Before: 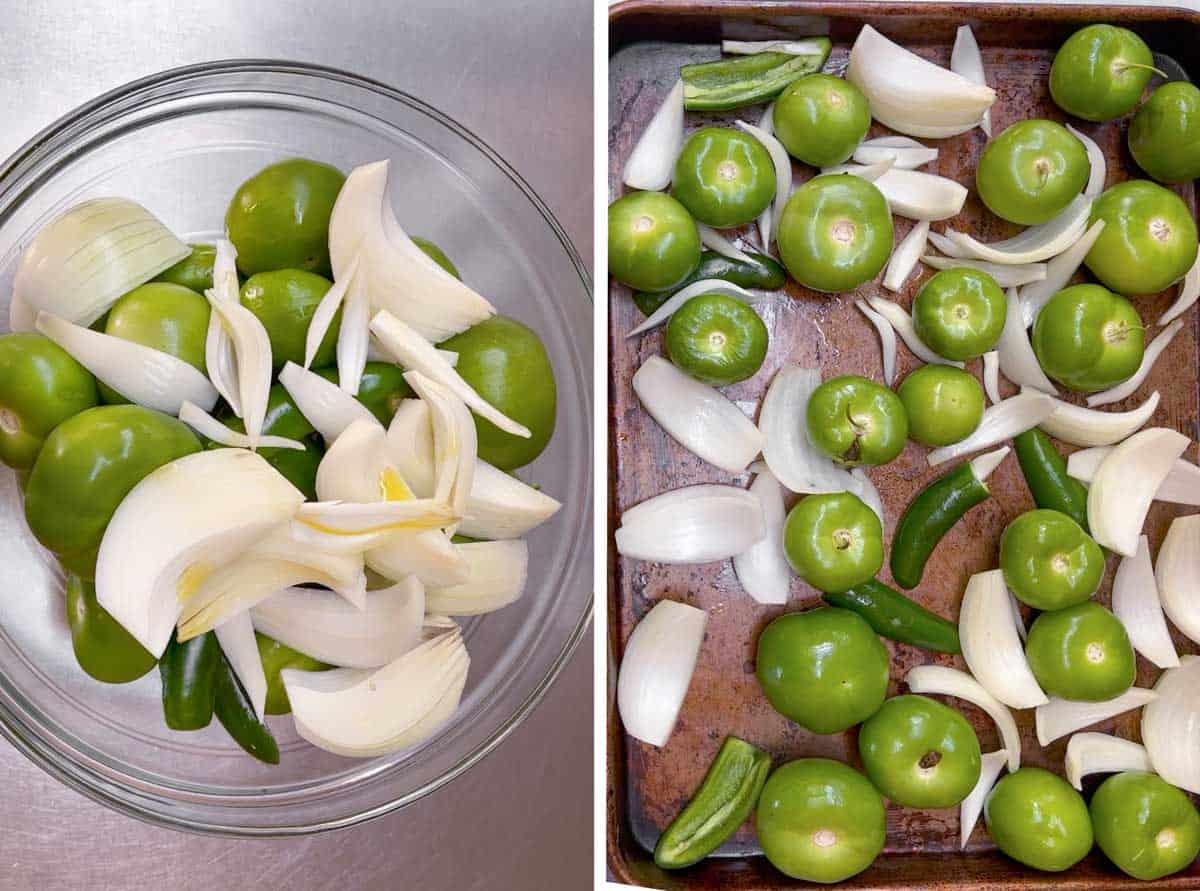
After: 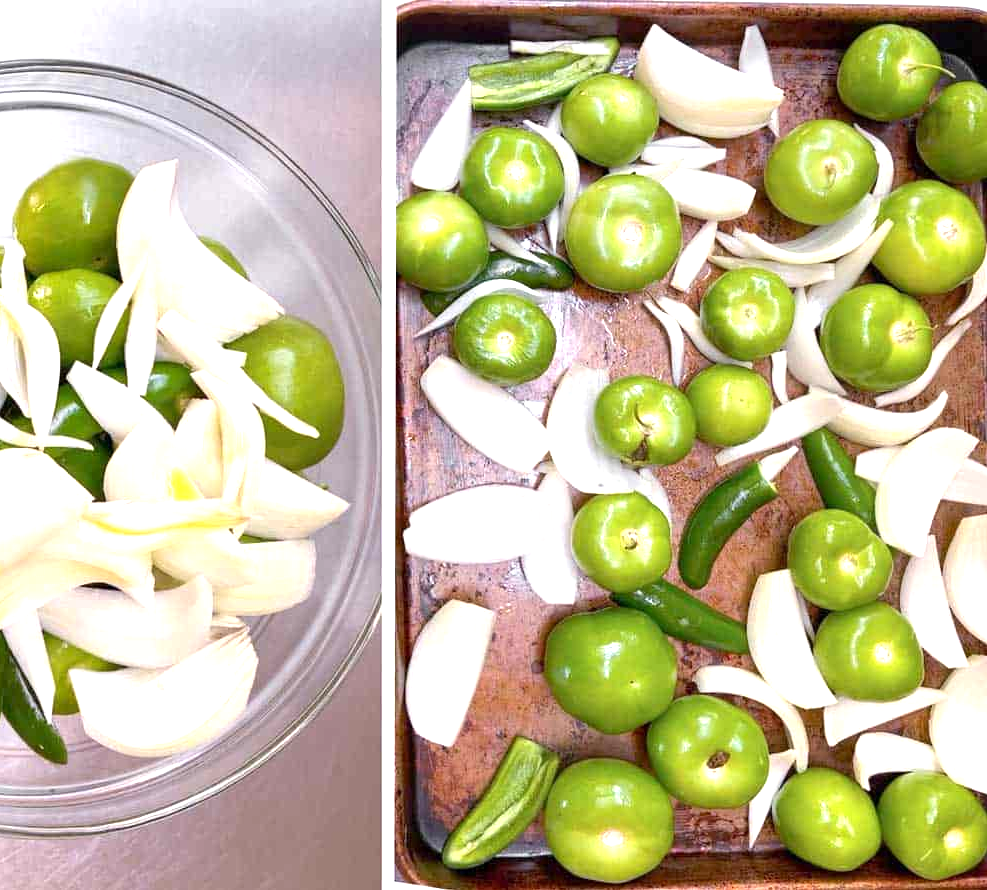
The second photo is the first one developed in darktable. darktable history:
exposure: exposure 1 EV, compensate highlight preservation false
crop: left 17.681%, bottom 0.023%
